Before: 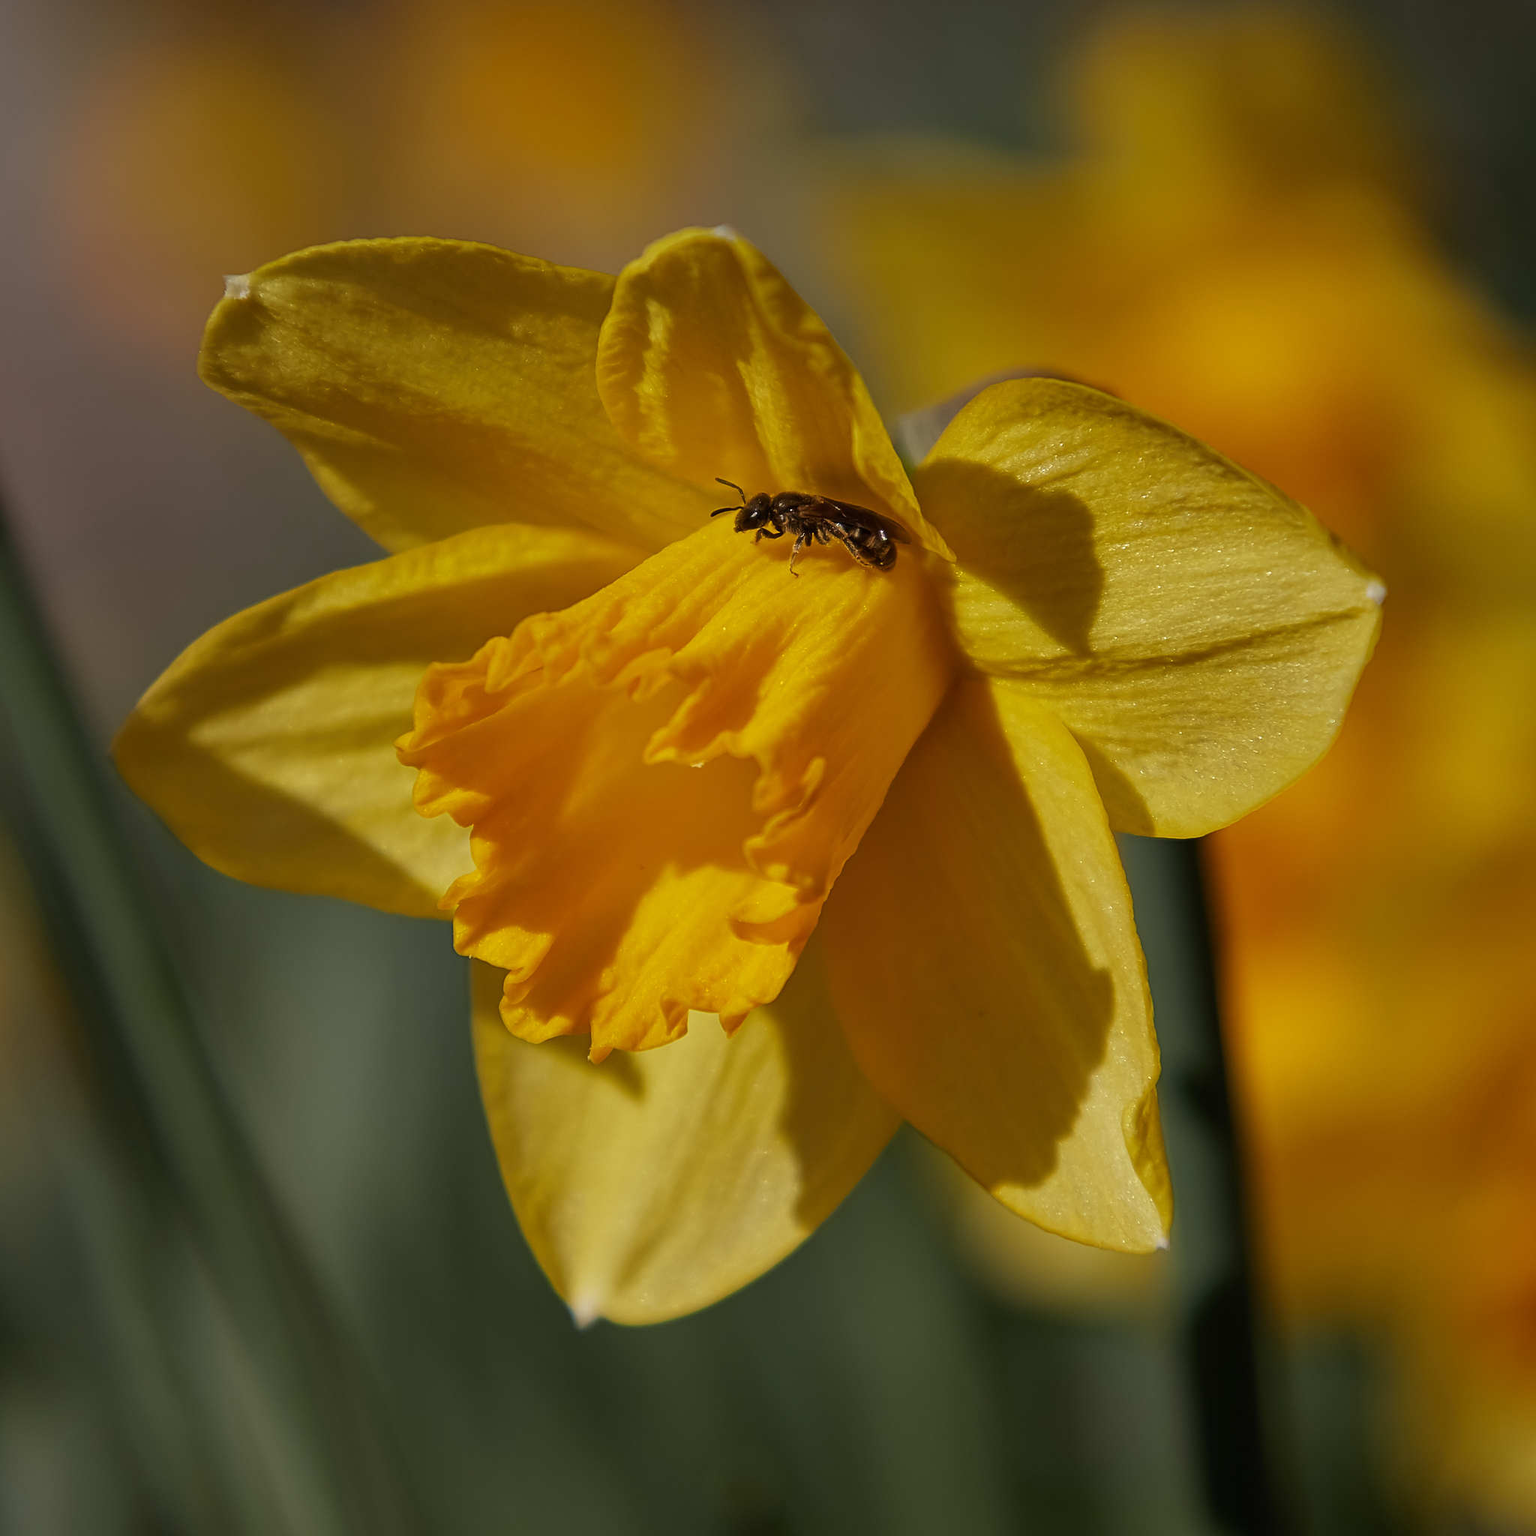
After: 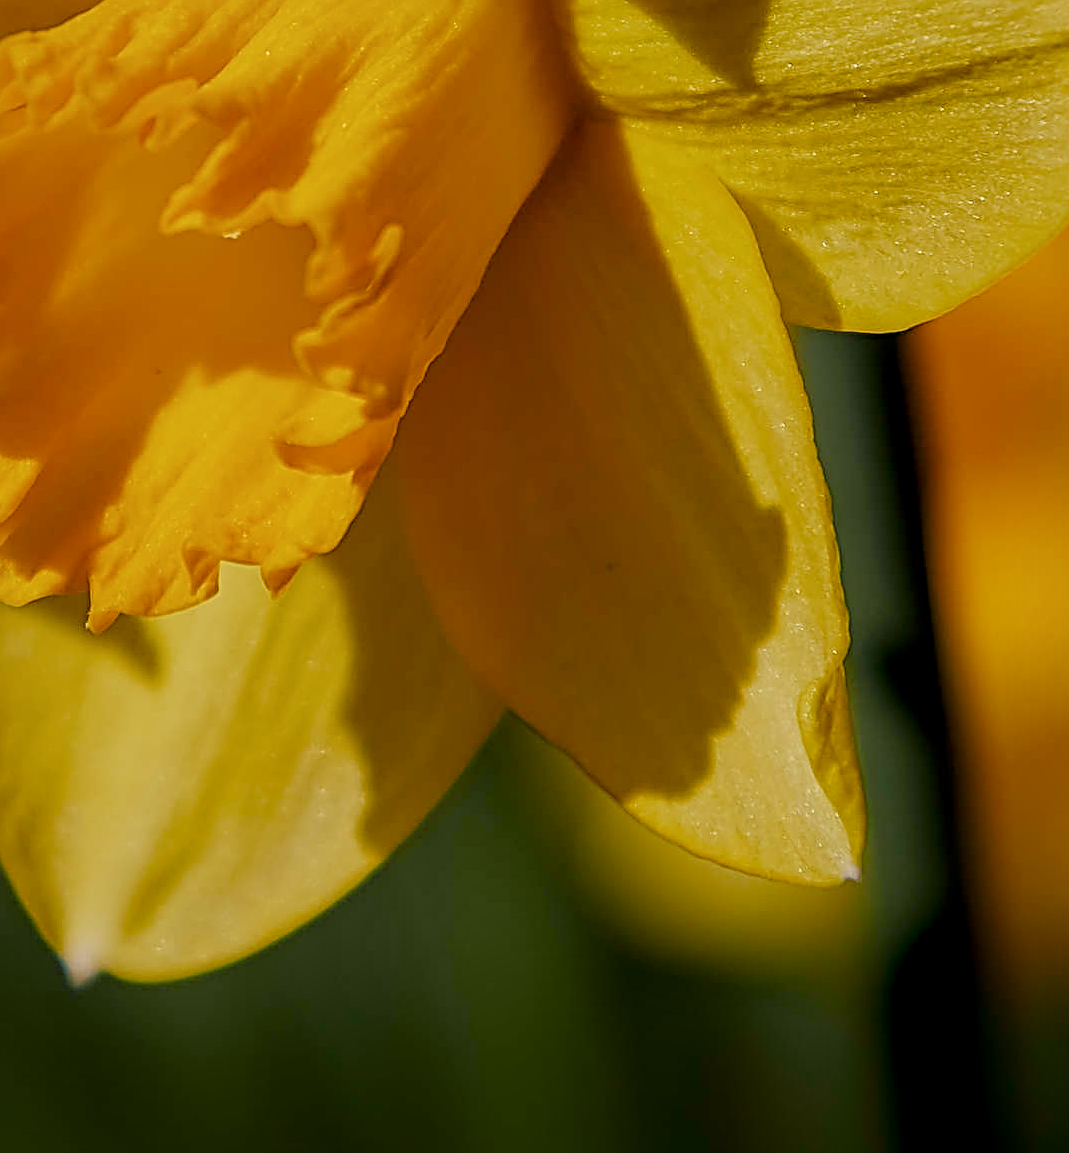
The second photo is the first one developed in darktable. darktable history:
crop: left 34.127%, top 38.367%, right 13.63%, bottom 5.319%
sharpen: radius 2.834, amount 0.703
shadows and highlights: shadows -68.25, highlights 36.04, soften with gaussian
tone equalizer: edges refinement/feathering 500, mask exposure compensation -1.57 EV, preserve details no
filmic rgb: black relative exposure -7.65 EV, white relative exposure 4.56 EV, hardness 3.61, color science v6 (2022)
color balance rgb: highlights gain › chroma 2.041%, highlights gain › hue 291.96°, perceptual saturation grading › global saturation 20%, perceptual saturation grading › highlights -25.096%, perceptual saturation grading › shadows 49.396%, contrast -9.548%
local contrast: on, module defaults
levels: levels [0, 0.476, 0.951]
